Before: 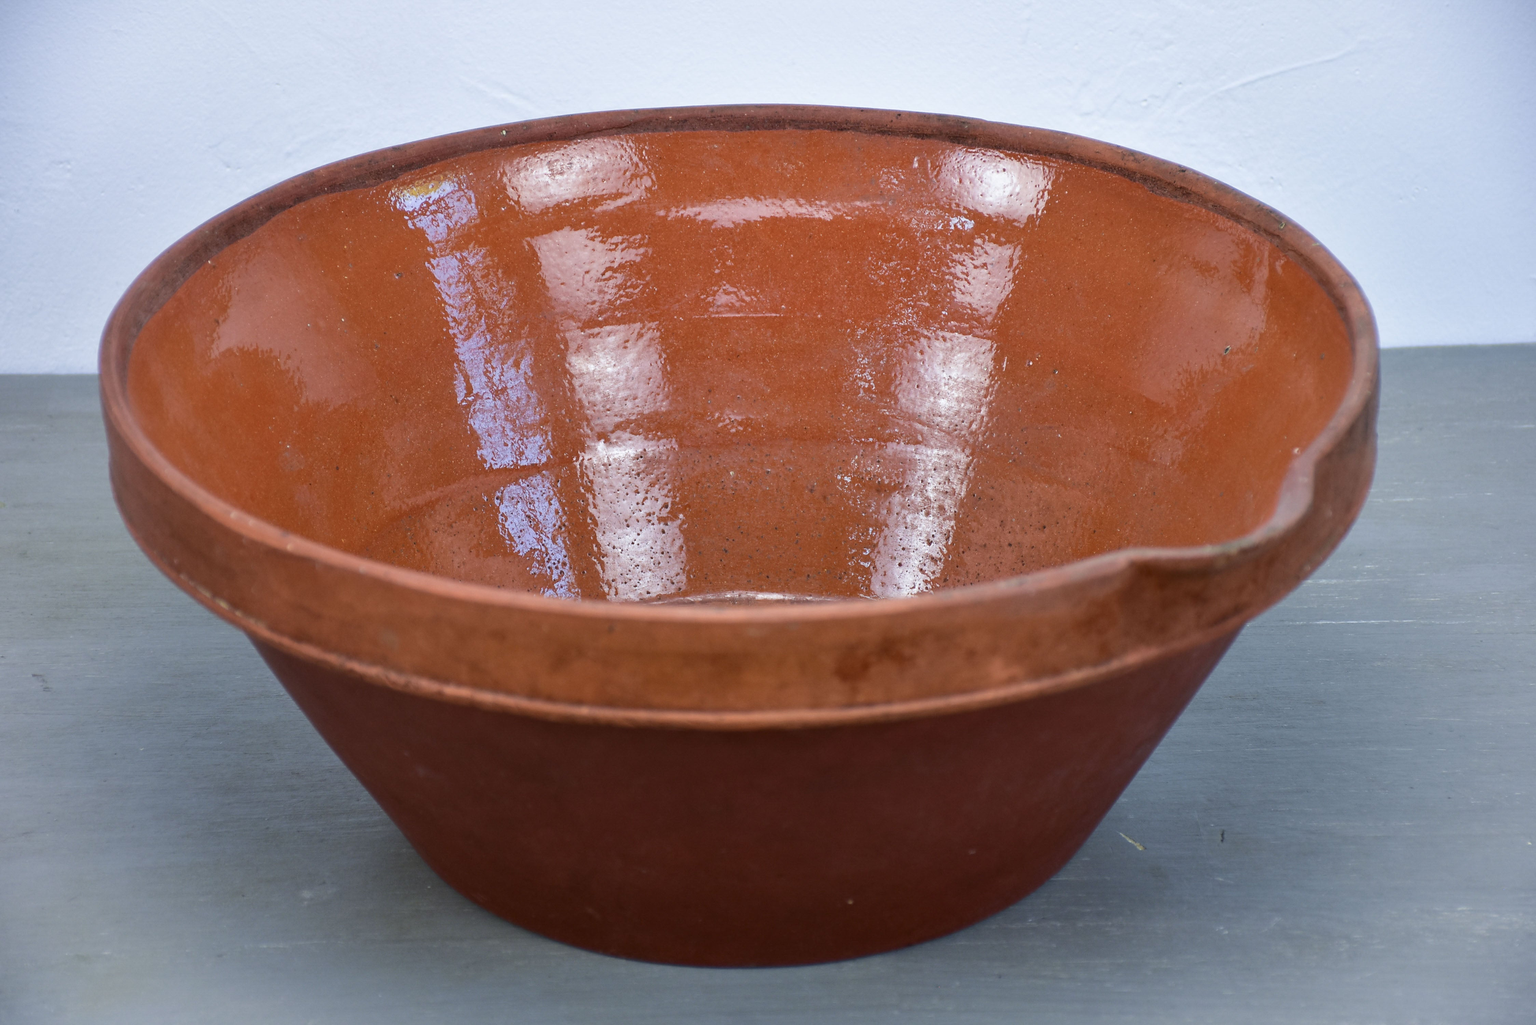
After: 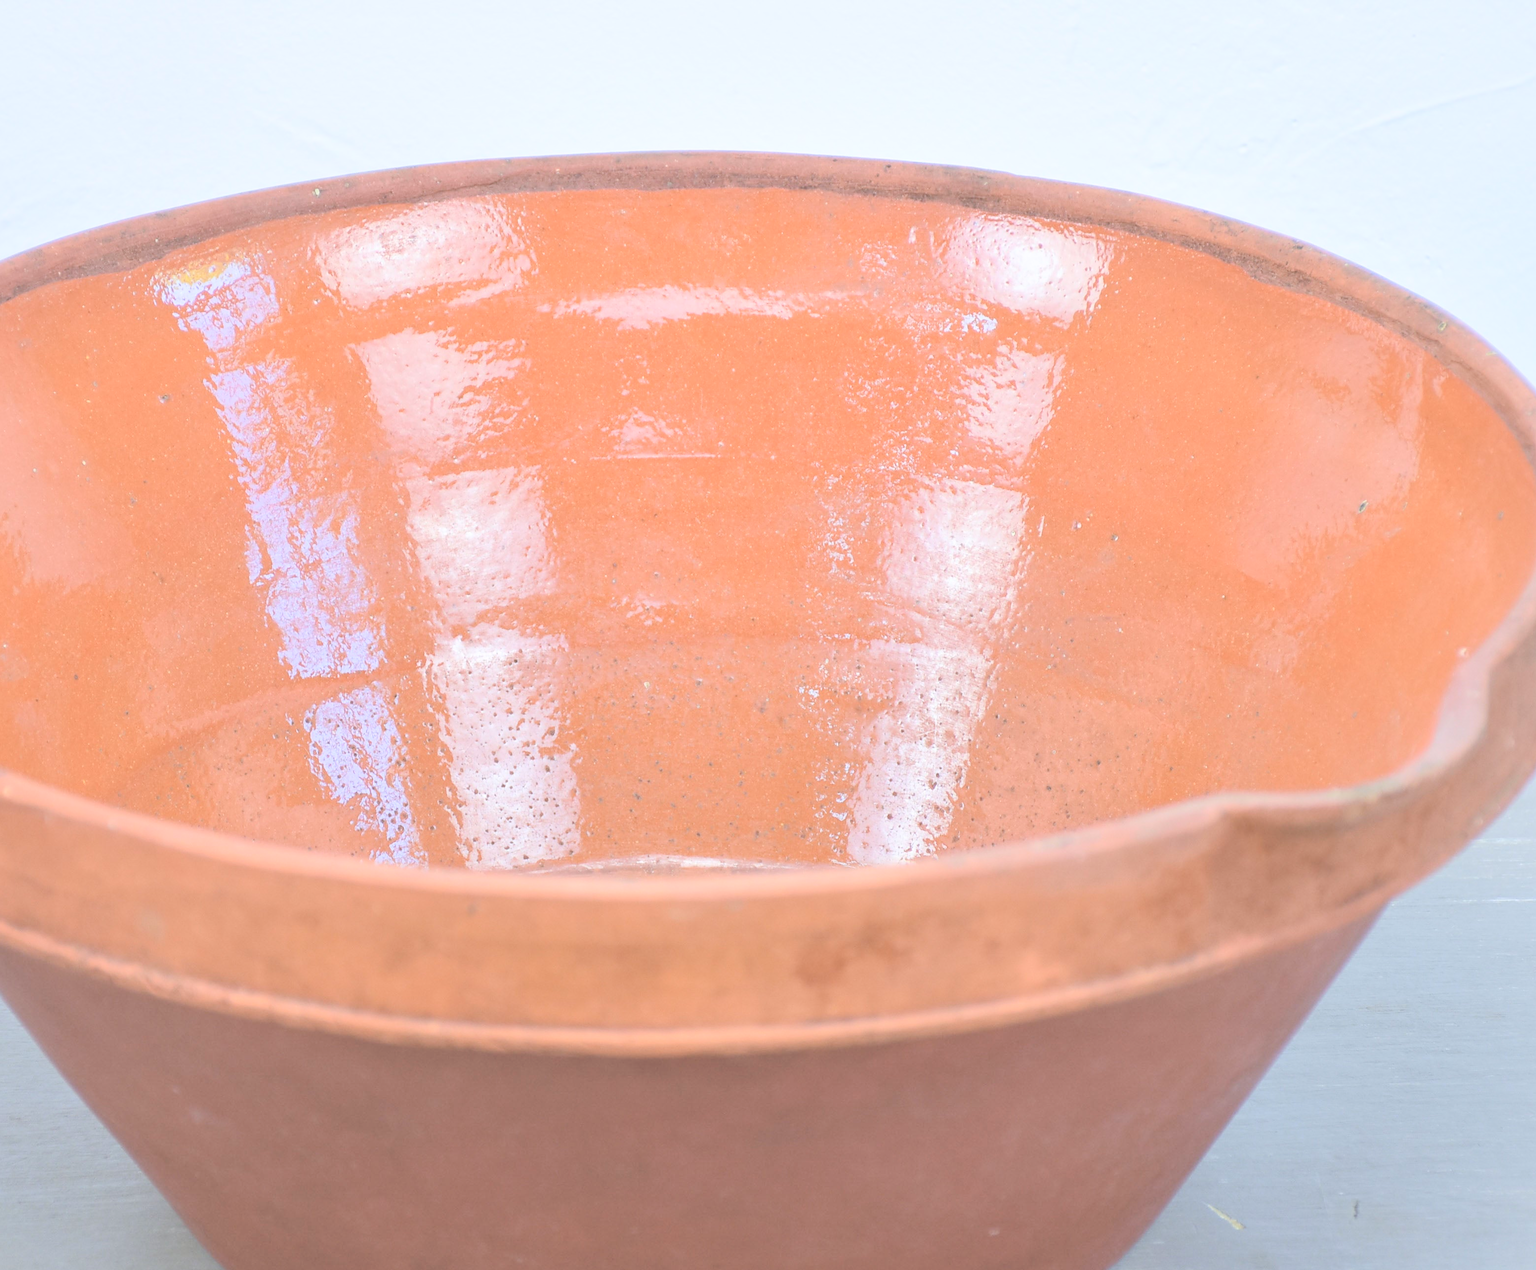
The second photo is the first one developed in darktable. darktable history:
contrast brightness saturation: brightness 0.994
exposure: compensate highlight preservation false
tone equalizer: on, module defaults
crop: left 18.553%, right 12.296%, bottom 14.268%
